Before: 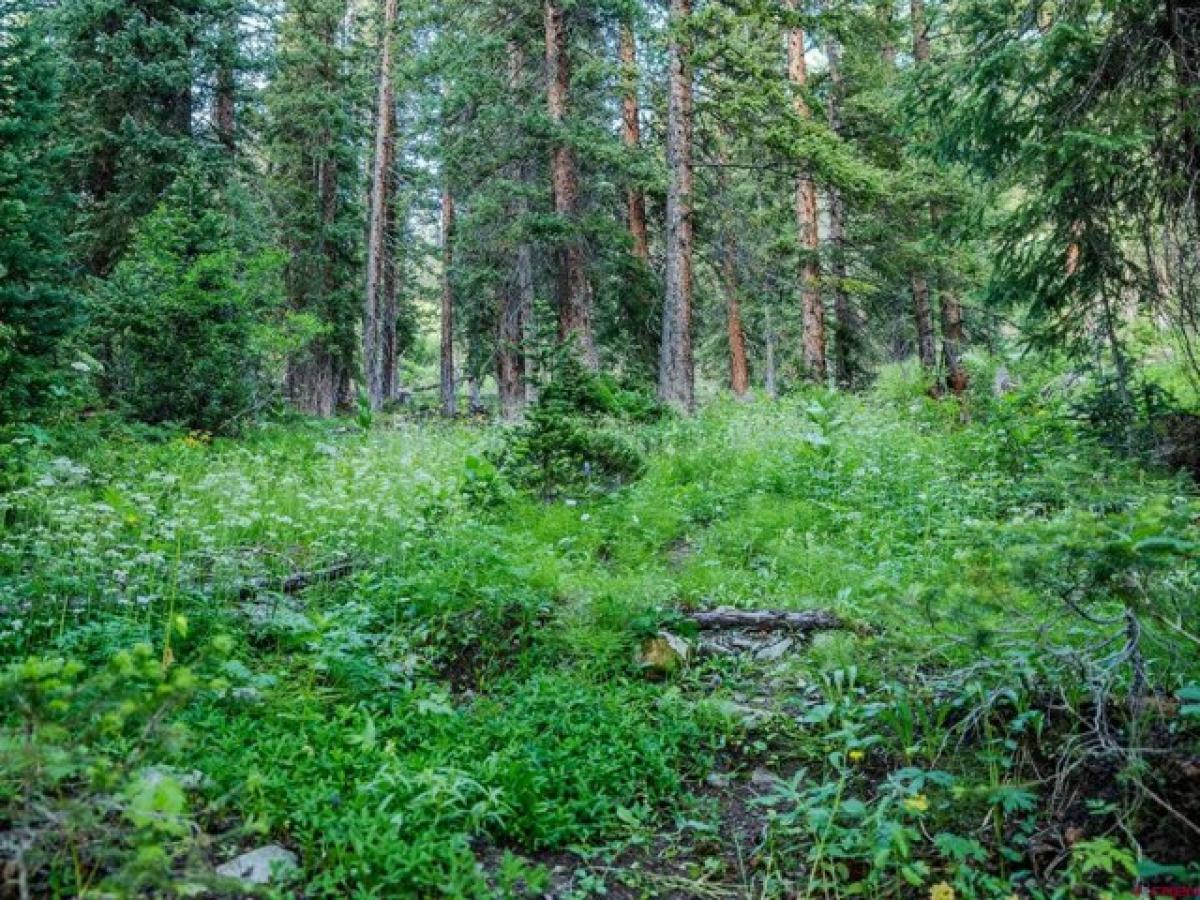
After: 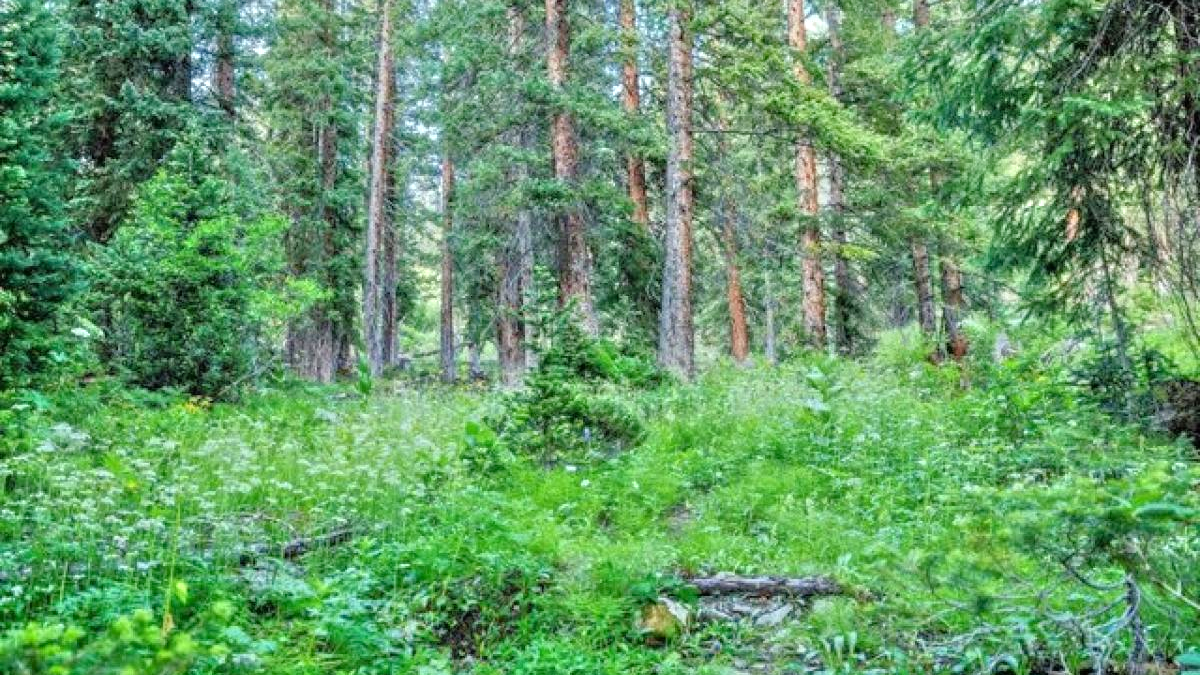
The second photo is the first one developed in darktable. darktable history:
crop: top 3.857%, bottom 21.132%
tone equalizer: -7 EV 0.15 EV, -6 EV 0.6 EV, -5 EV 1.15 EV, -4 EV 1.33 EV, -3 EV 1.15 EV, -2 EV 0.6 EV, -1 EV 0.15 EV, mask exposure compensation -0.5 EV
